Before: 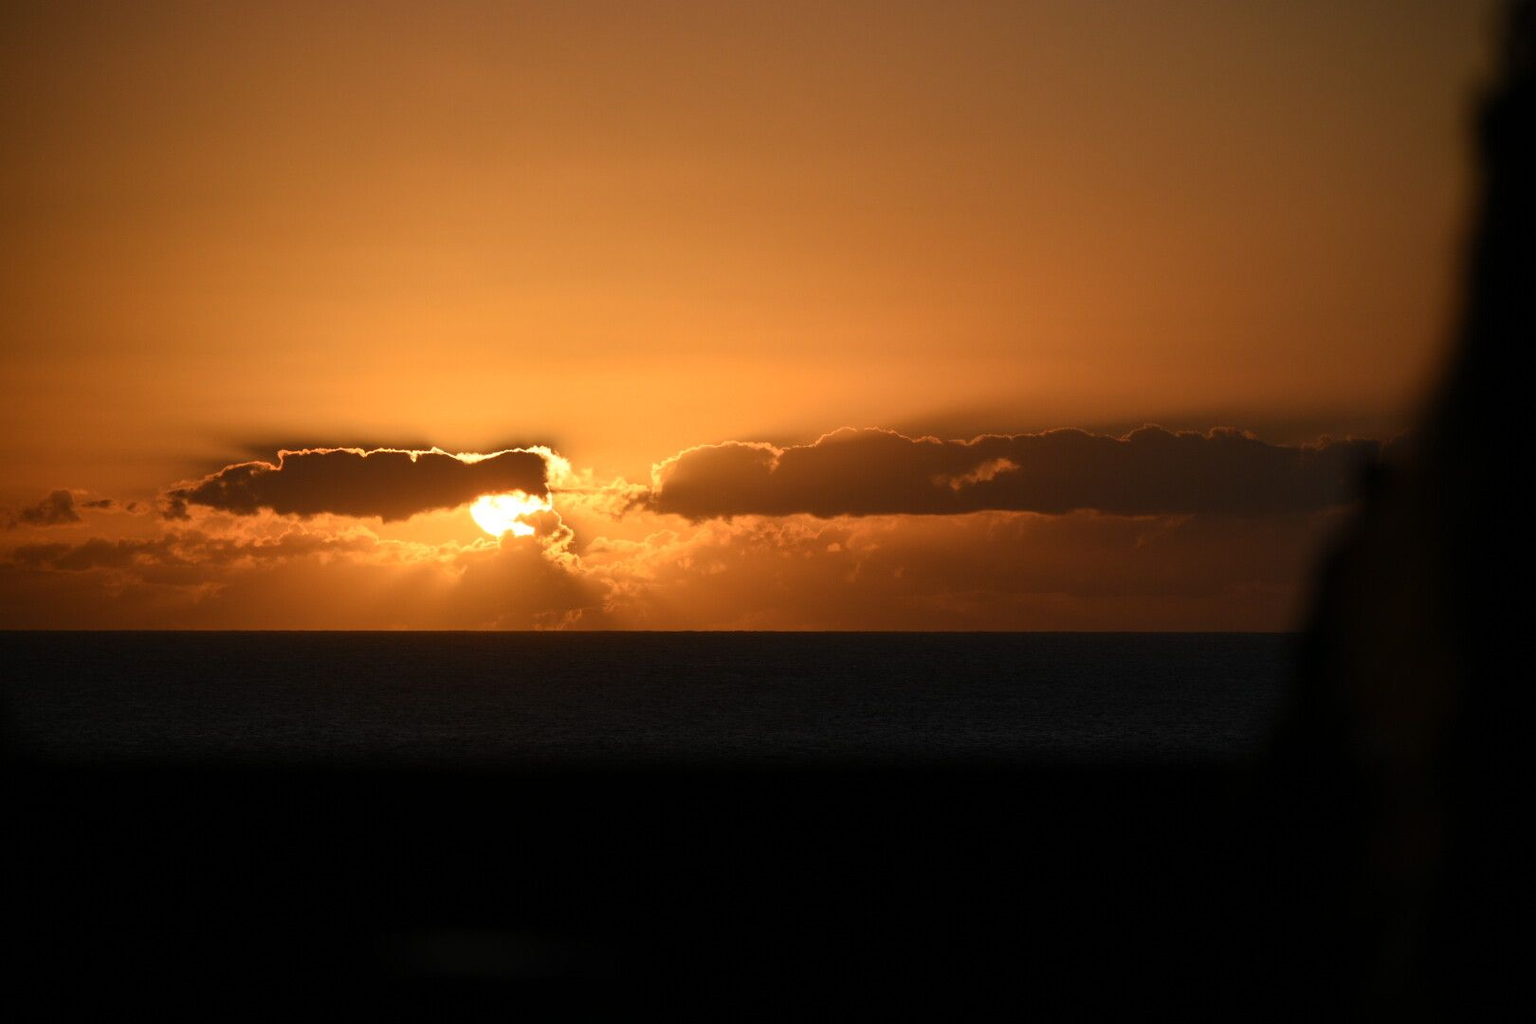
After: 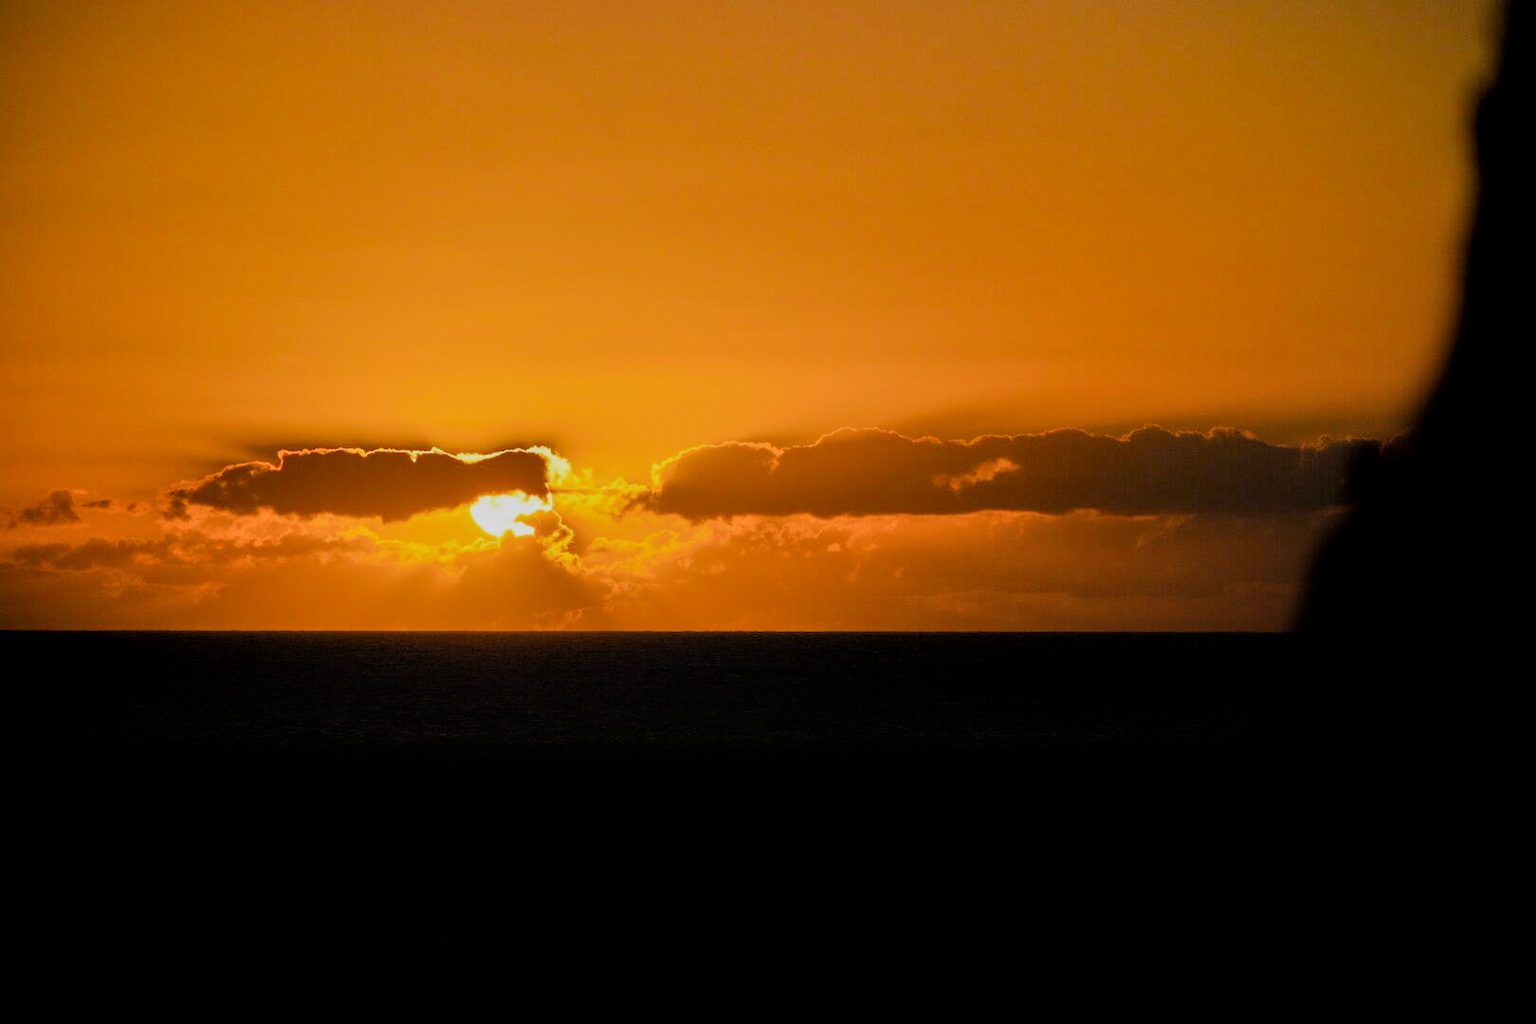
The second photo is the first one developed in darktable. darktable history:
filmic rgb "scene-referred default": black relative exposure -7.65 EV, white relative exposure 4.56 EV, hardness 3.61
local contrast: on, module defaults
color balance rgb: perceptual saturation grading › global saturation 25%, global vibrance 20%
tone equalizer "relight: fill-in": -7 EV 0.15 EV, -6 EV 0.6 EV, -5 EV 1.15 EV, -4 EV 1.33 EV, -3 EV 1.15 EV, -2 EV 0.6 EV, -1 EV 0.15 EV, mask exposure compensation -0.5 EV
